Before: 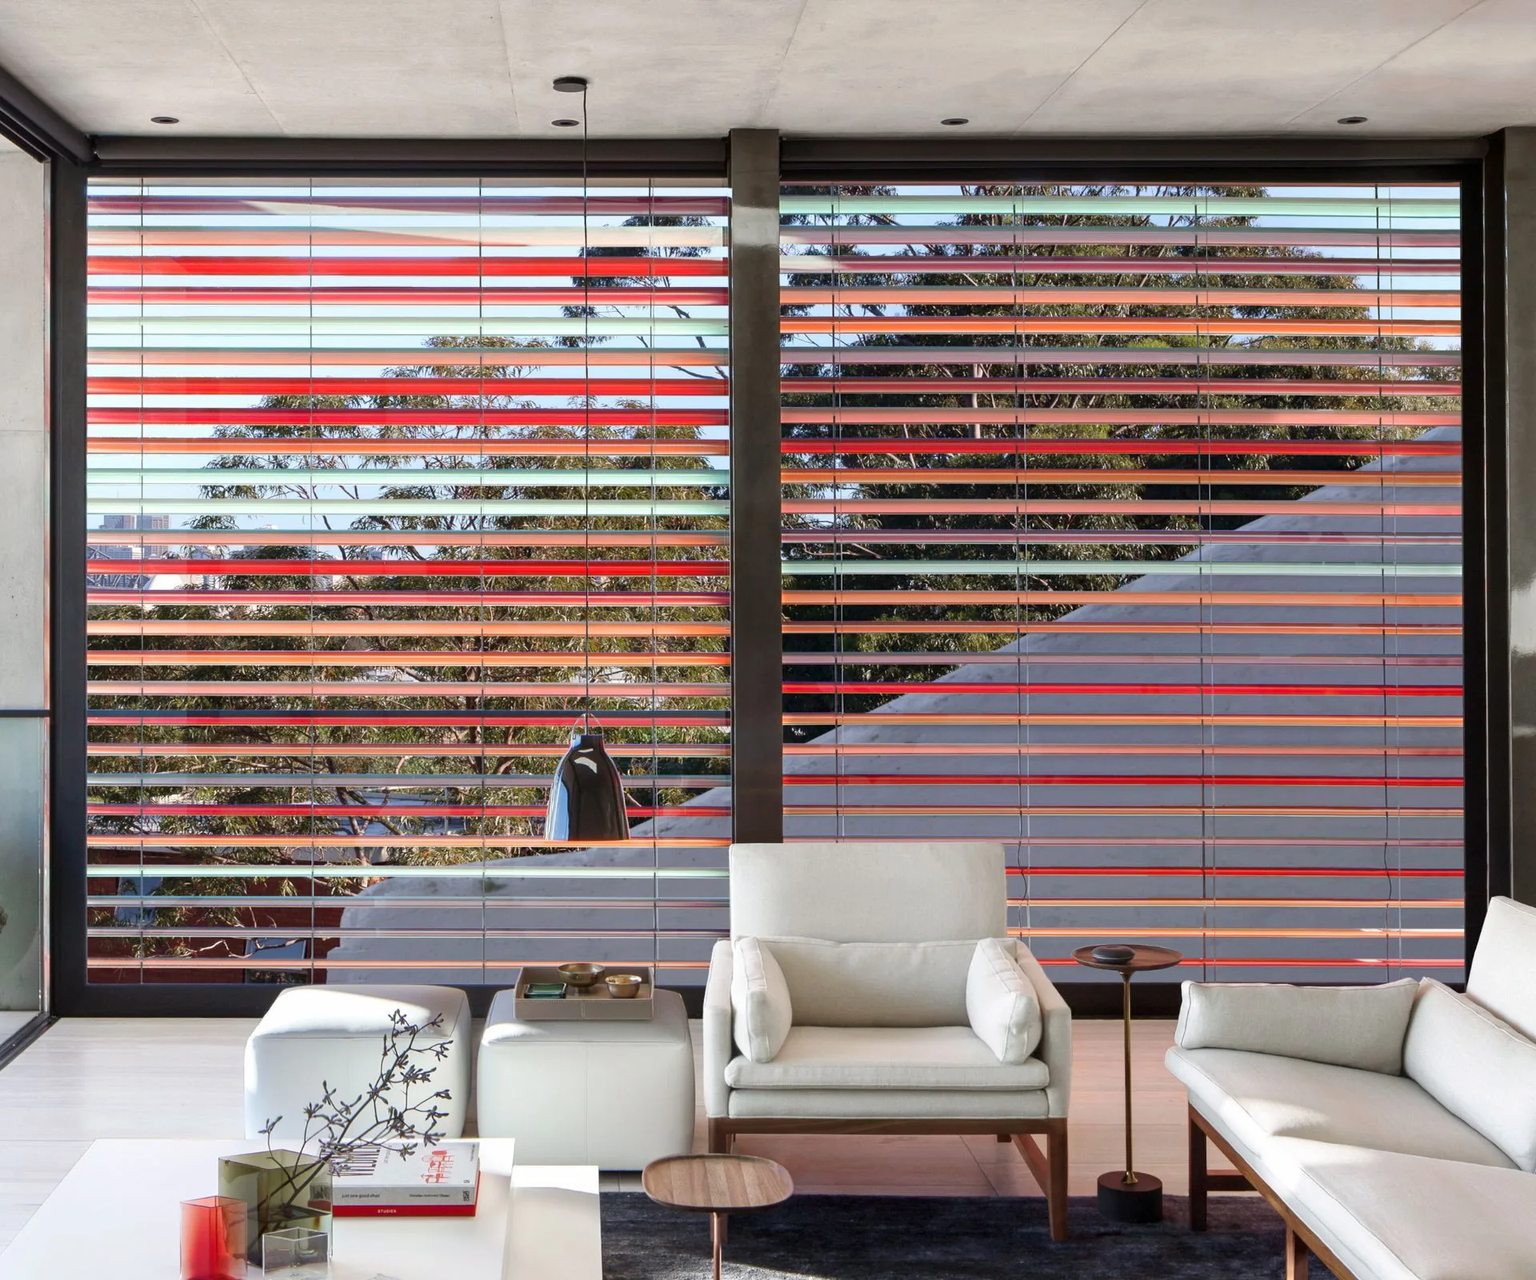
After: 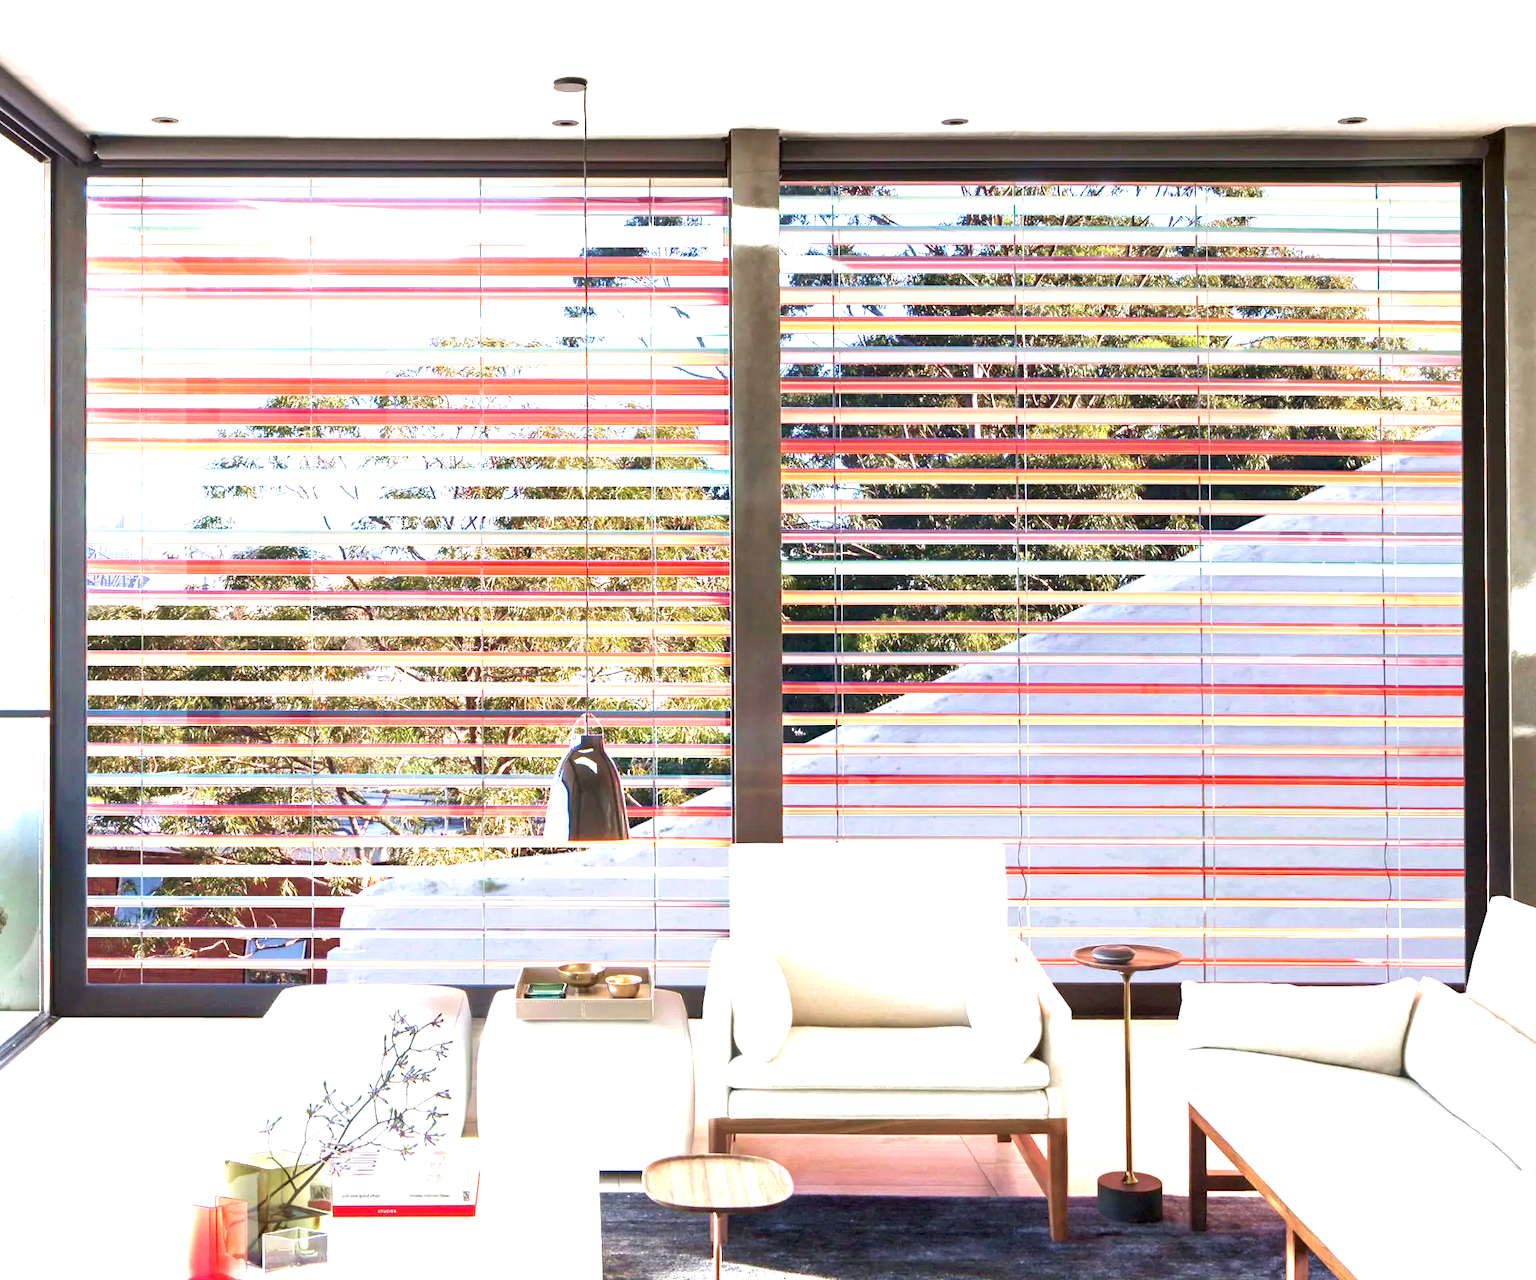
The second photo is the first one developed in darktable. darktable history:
exposure: exposure 1.999 EV, compensate exposure bias true, compensate highlight preservation false
velvia: on, module defaults
